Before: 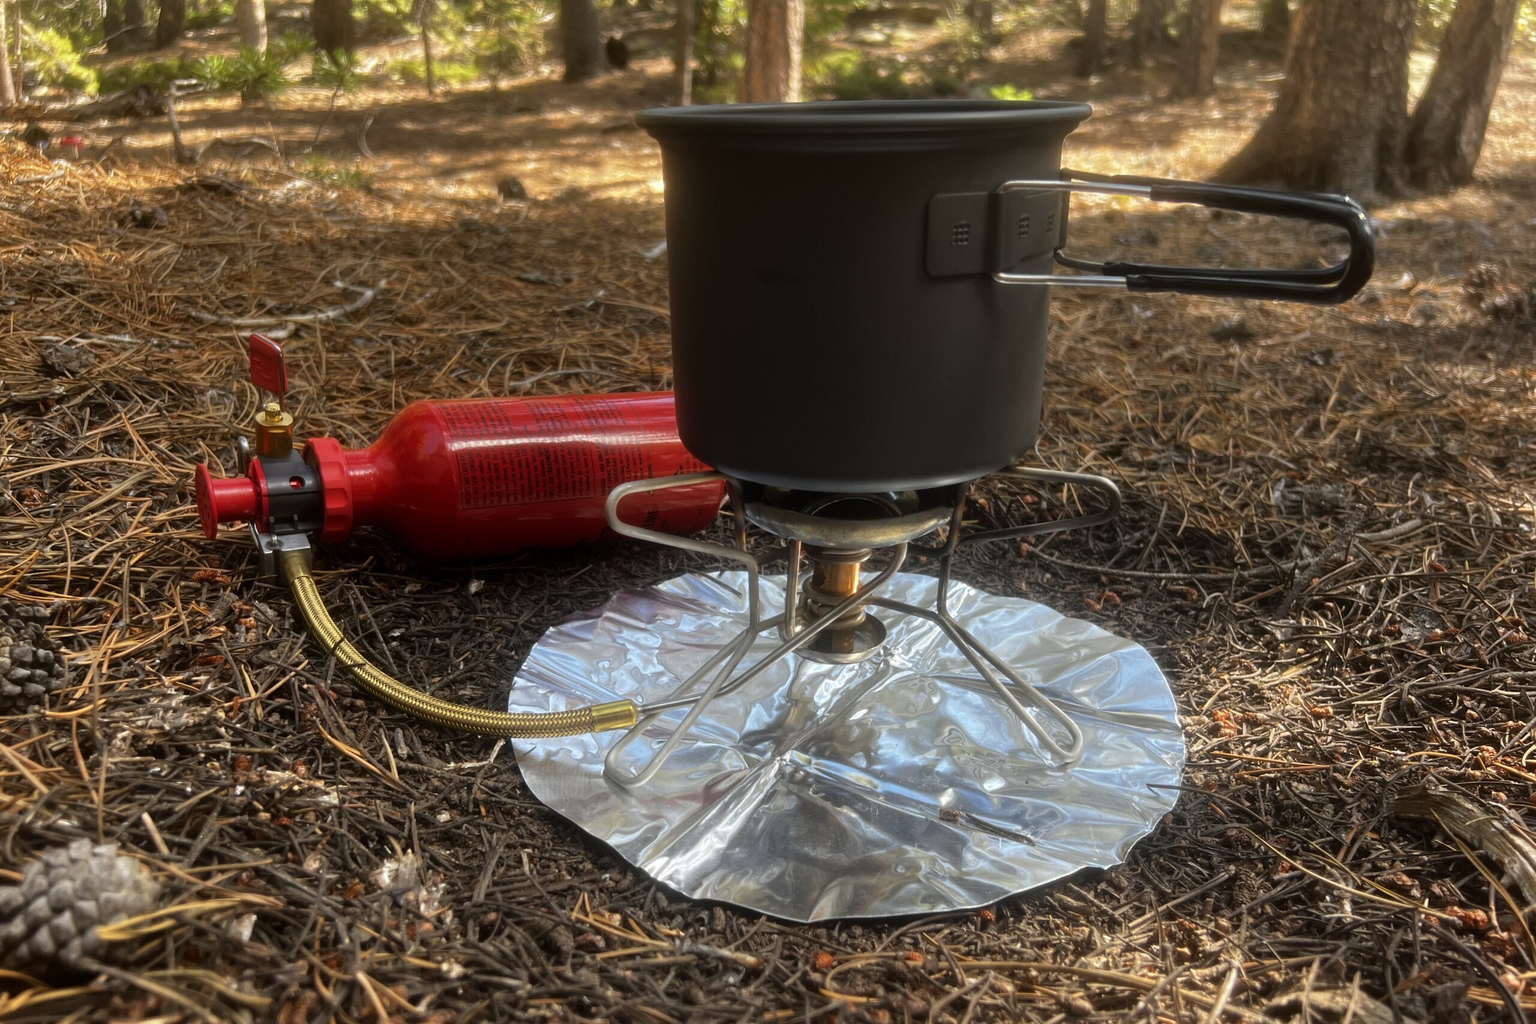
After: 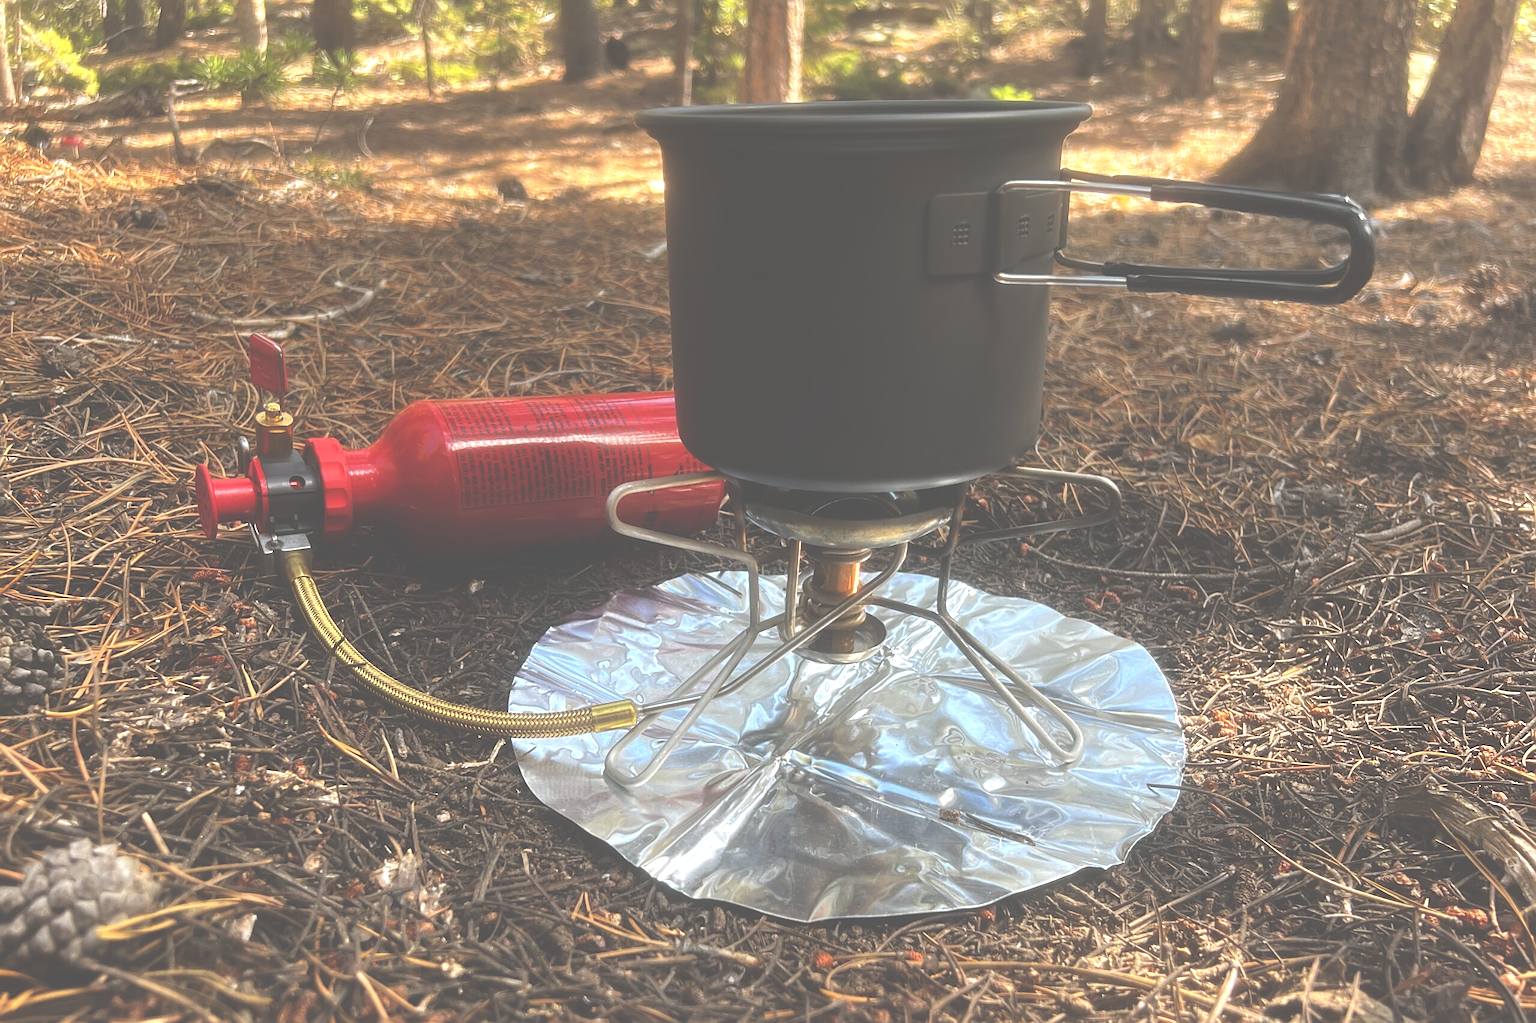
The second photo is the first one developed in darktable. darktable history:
sharpen: on, module defaults
contrast brightness saturation: contrast 0.075
exposure: black level correction -0.071, exposure 0.501 EV, compensate exposure bias true, compensate highlight preservation false
